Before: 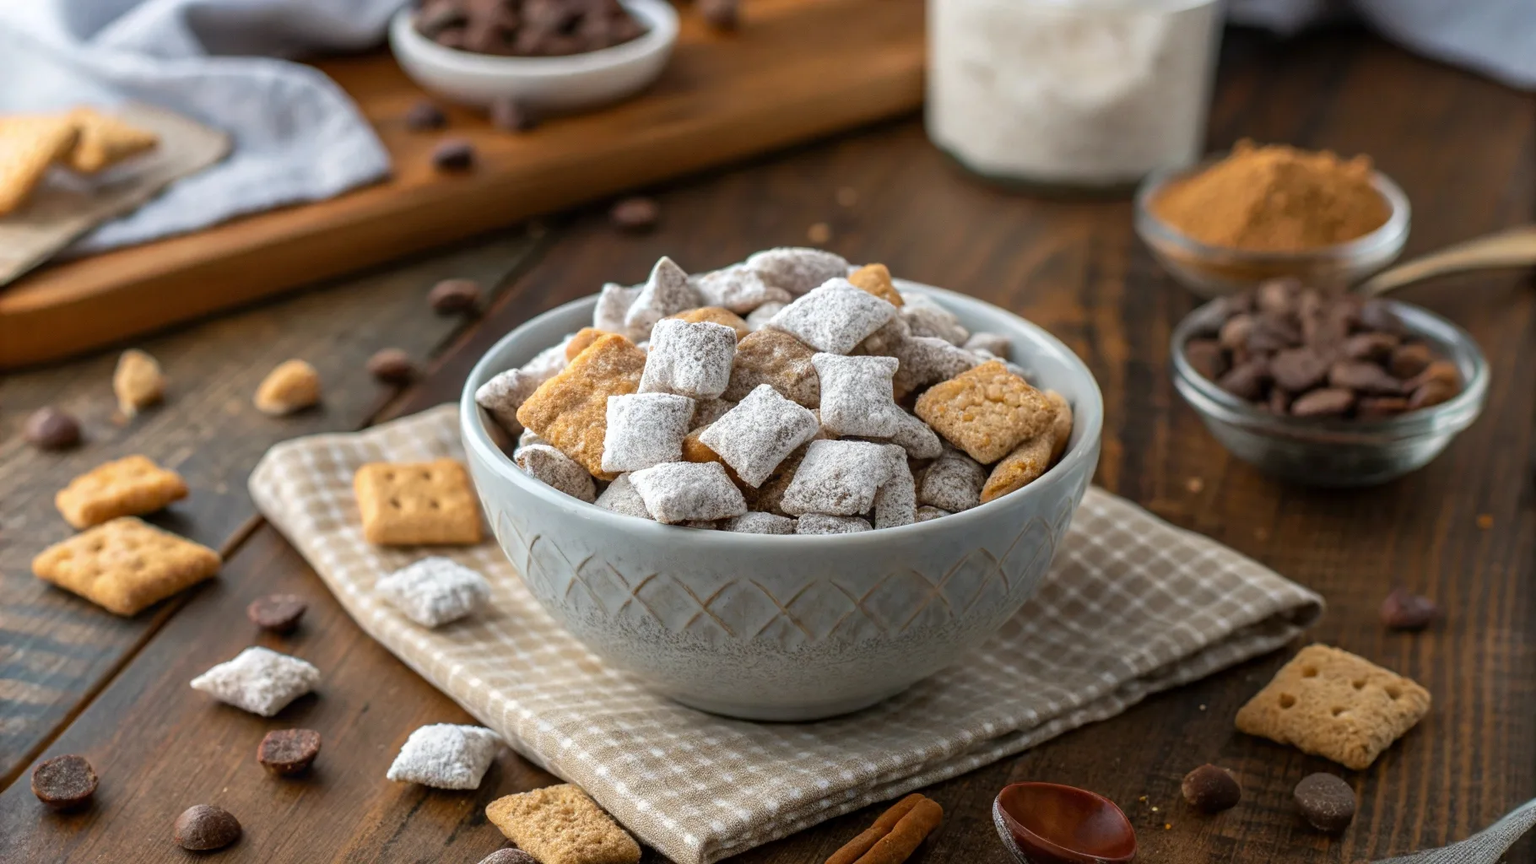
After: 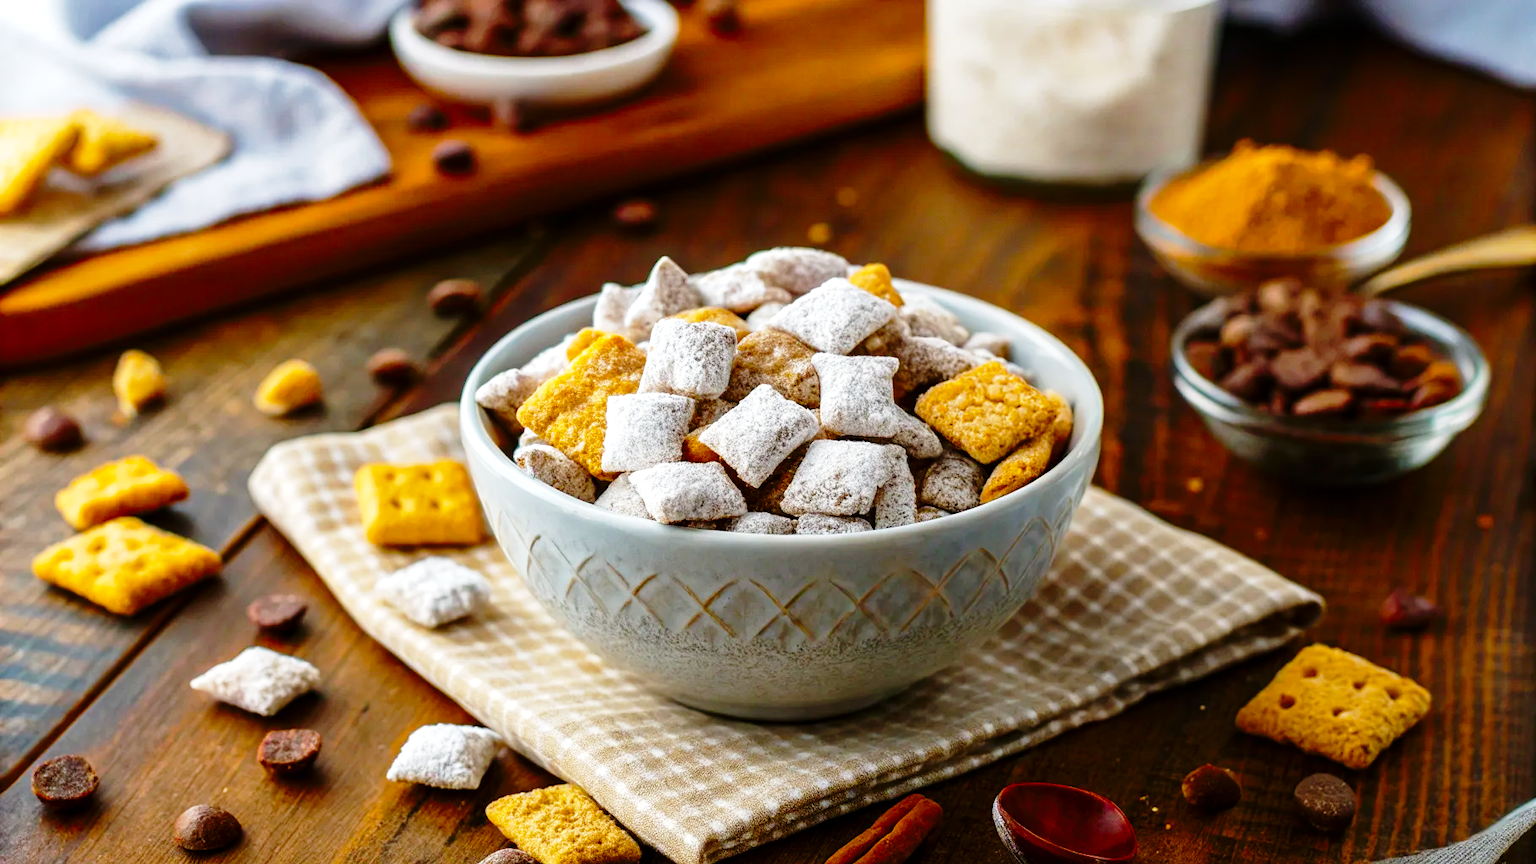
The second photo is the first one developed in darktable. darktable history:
contrast brightness saturation: brightness -0.09
shadows and highlights: shadows 10, white point adjustment 1, highlights -40
base curve: curves: ch0 [(0, 0) (0.04, 0.03) (0.133, 0.232) (0.448, 0.748) (0.843, 0.968) (1, 1)], preserve colors none
color balance rgb: linear chroma grading › global chroma 15%, perceptual saturation grading › global saturation 30%
